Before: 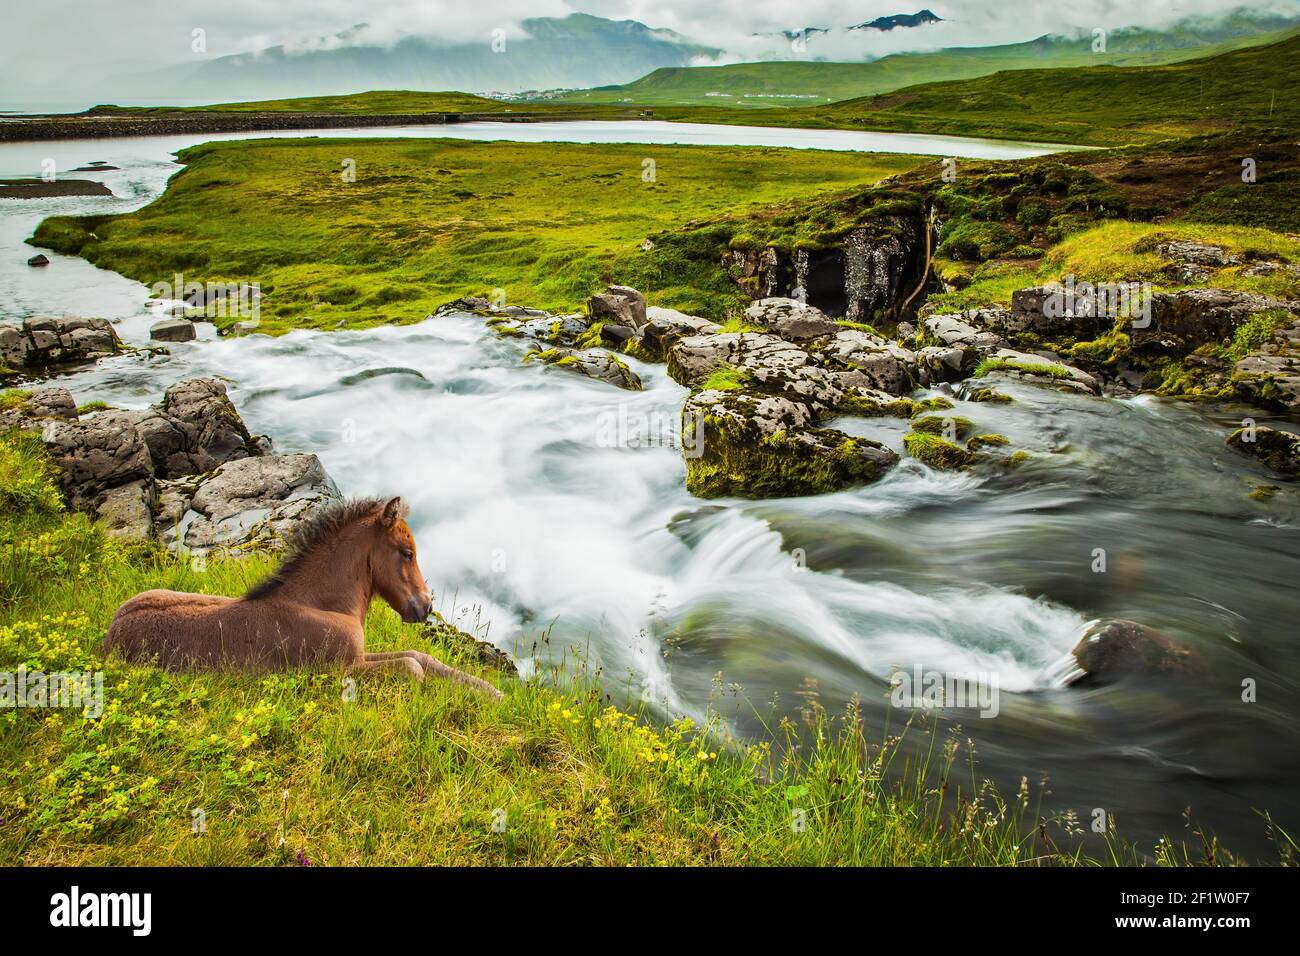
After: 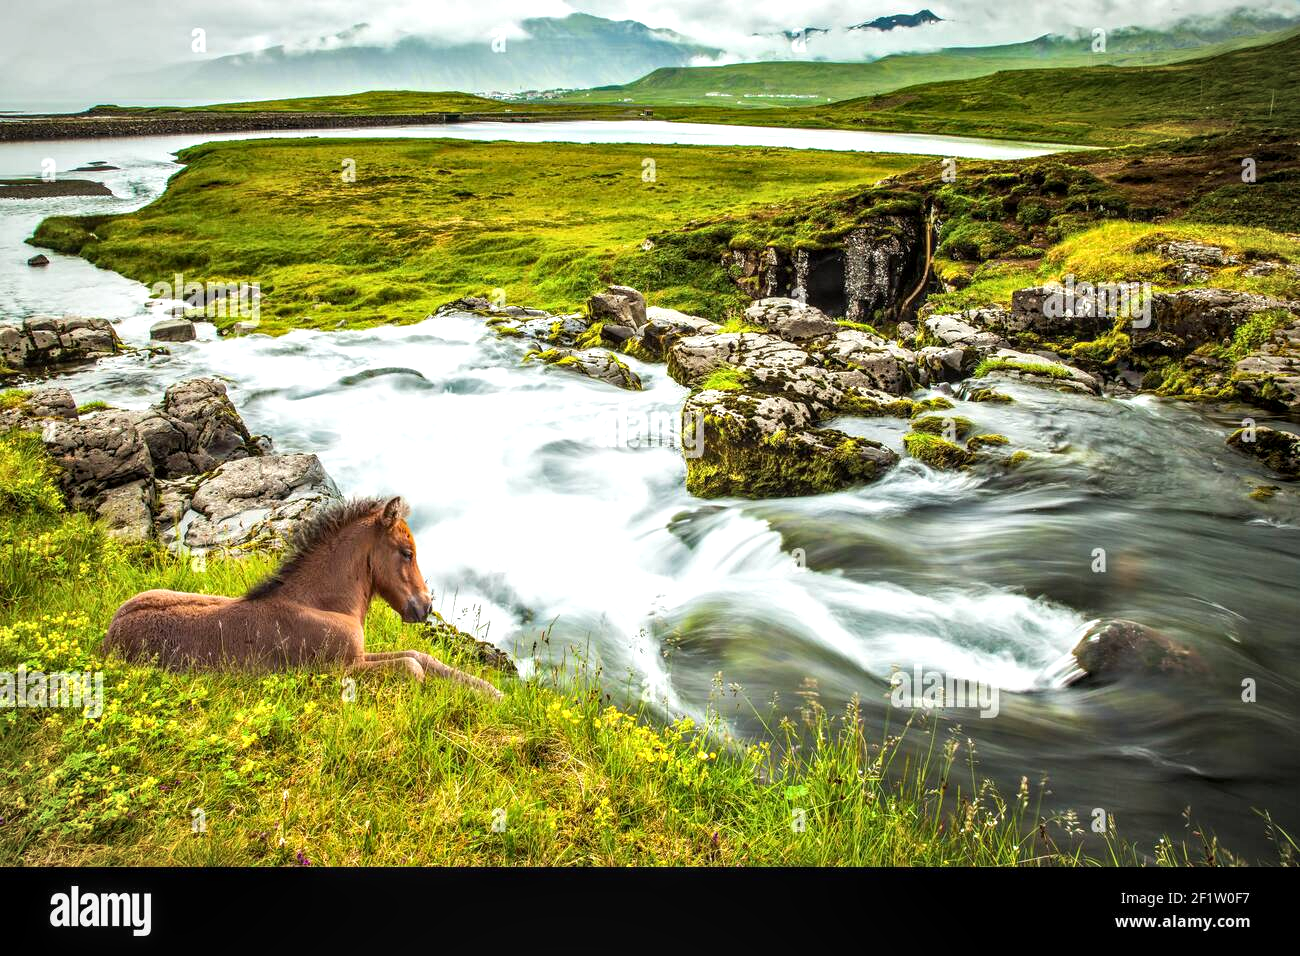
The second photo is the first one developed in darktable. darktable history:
exposure: black level correction 0.001, exposure 0.499 EV, compensate highlight preservation false
local contrast: on, module defaults
vignetting: fall-off start 100.67%, brightness -0.179, saturation -0.307, width/height ratio 1.322, unbound false
